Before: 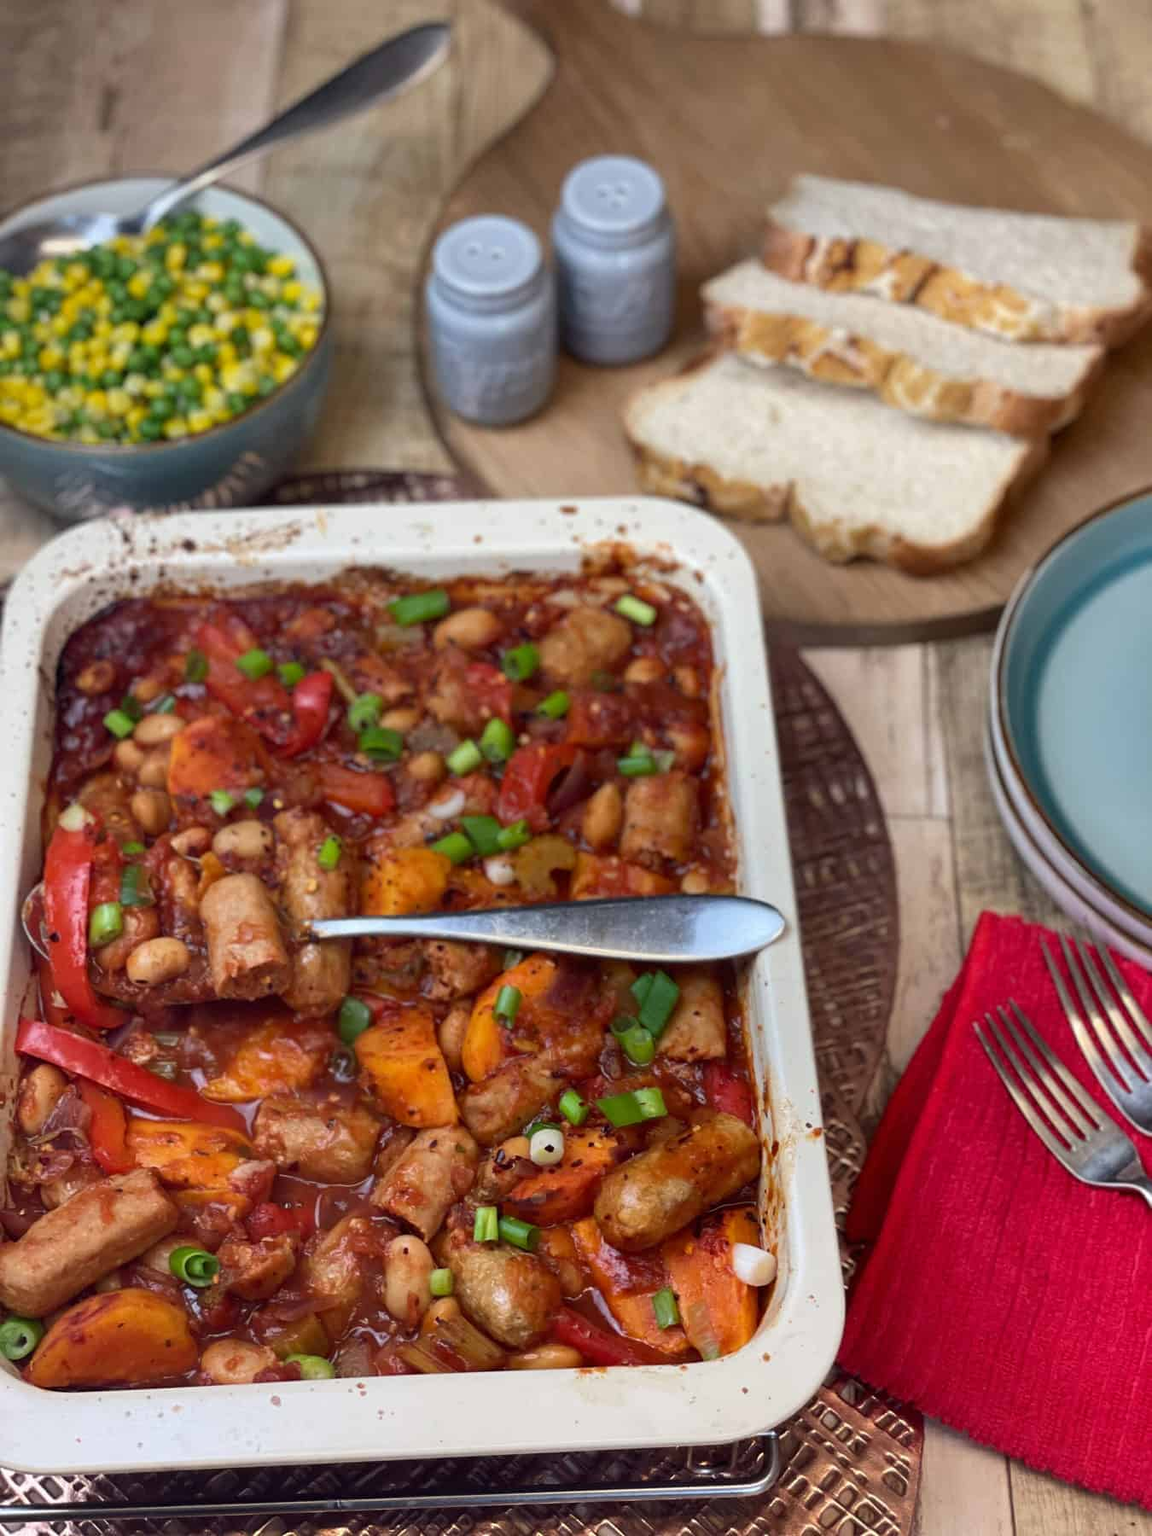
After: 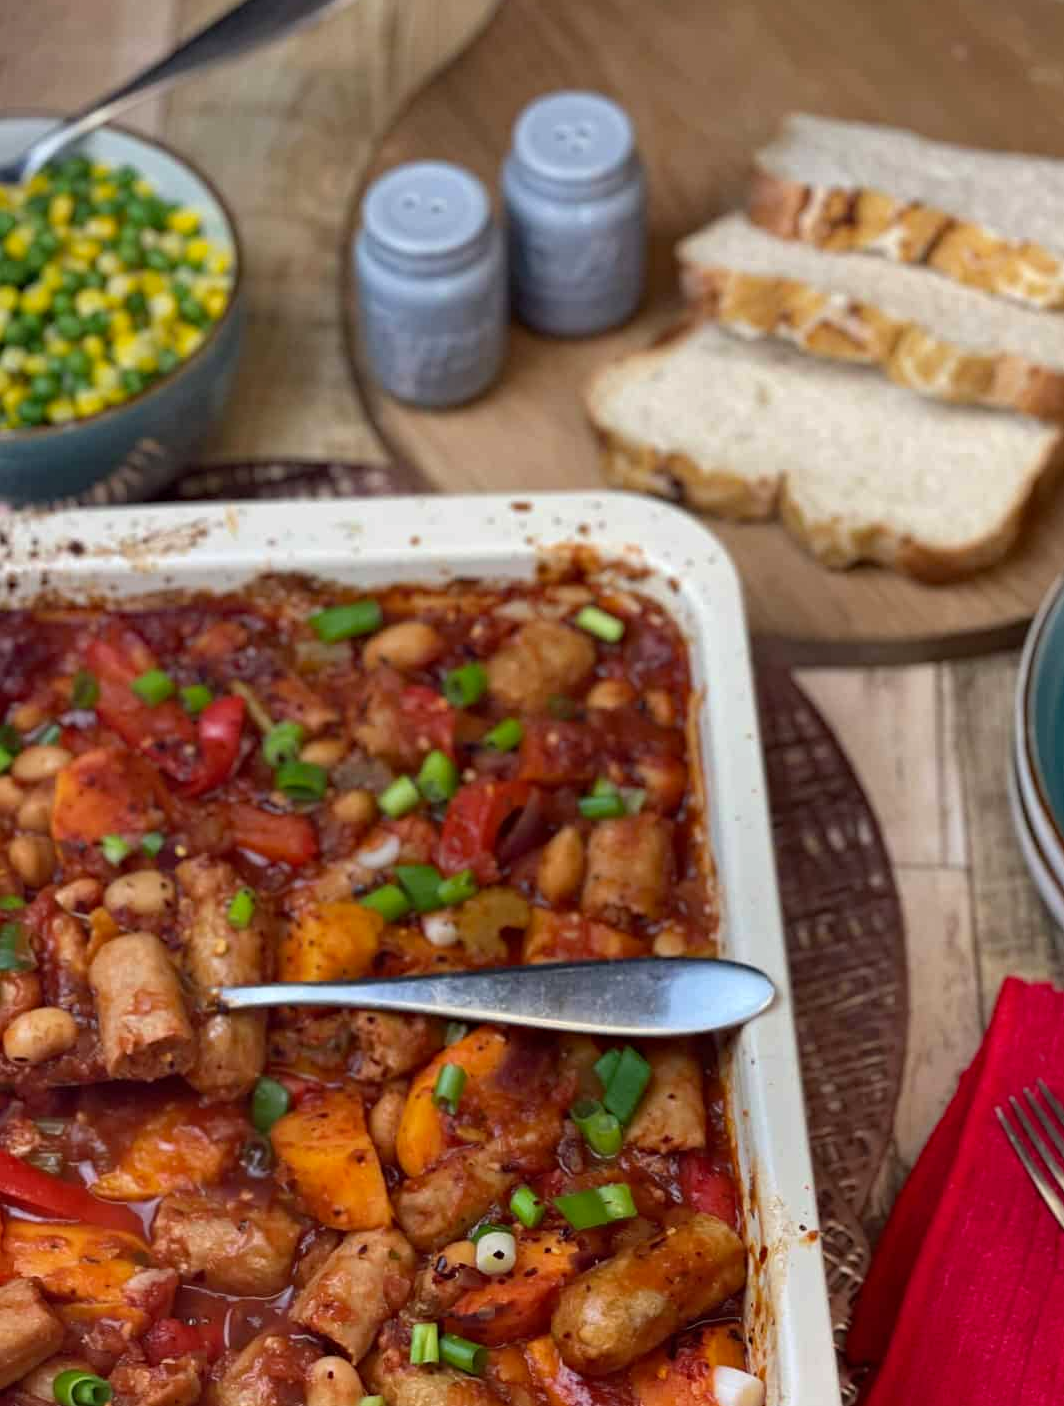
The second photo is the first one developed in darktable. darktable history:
crop and rotate: left 10.77%, top 5.1%, right 10.41%, bottom 16.76%
haze removal: compatibility mode true, adaptive false
